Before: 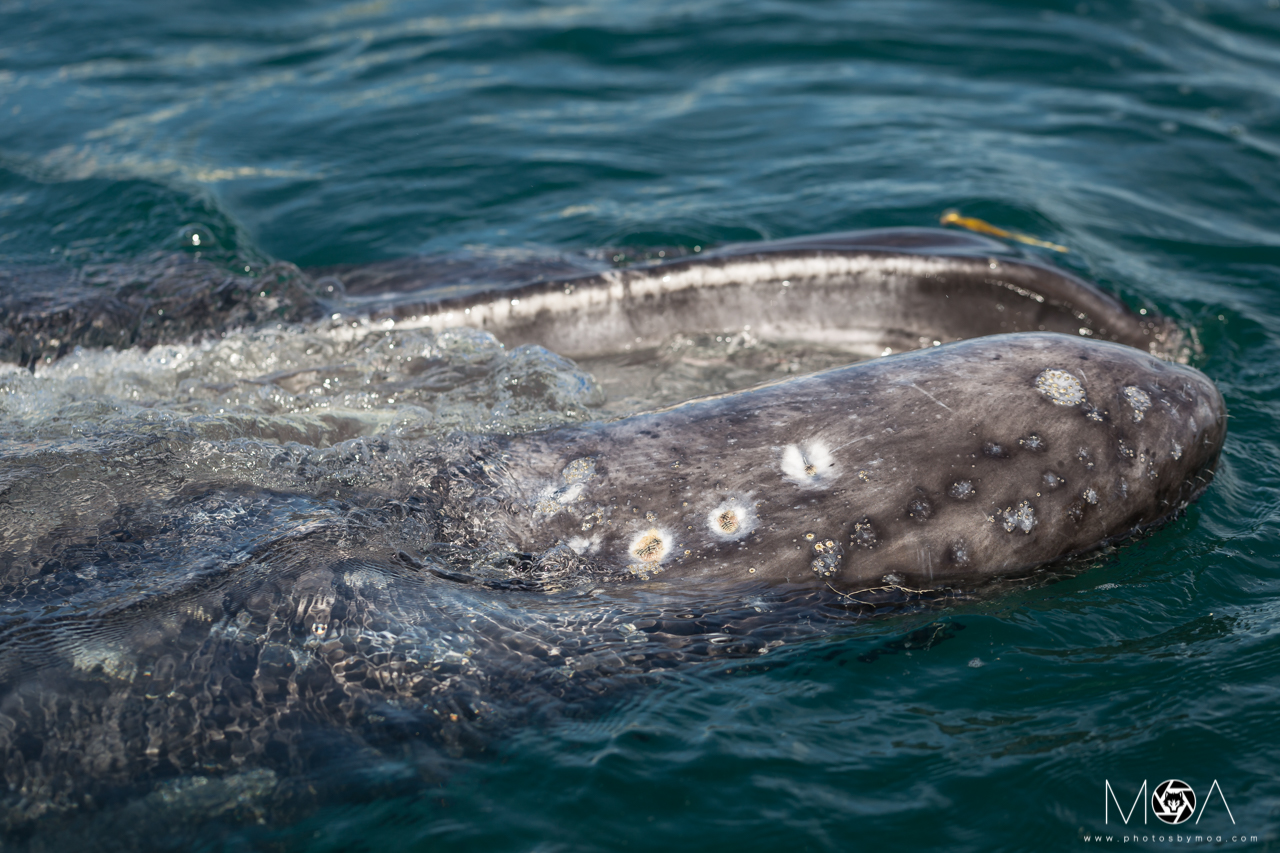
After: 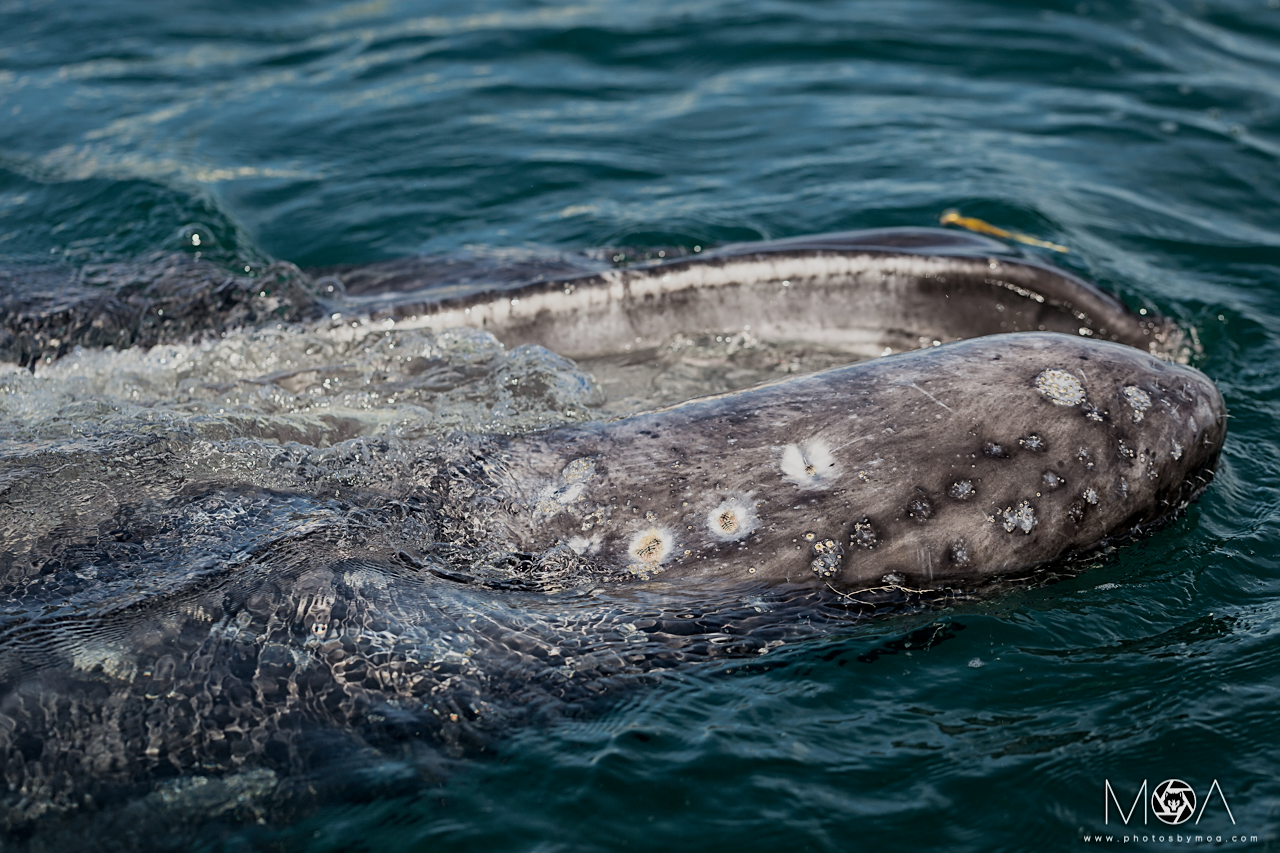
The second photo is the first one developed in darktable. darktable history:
local contrast: mode bilateral grid, contrast 27, coarseness 16, detail 115%, midtone range 0.2
filmic rgb: black relative exposure -7.65 EV, white relative exposure 4.56 EV, hardness 3.61
sharpen: on, module defaults
